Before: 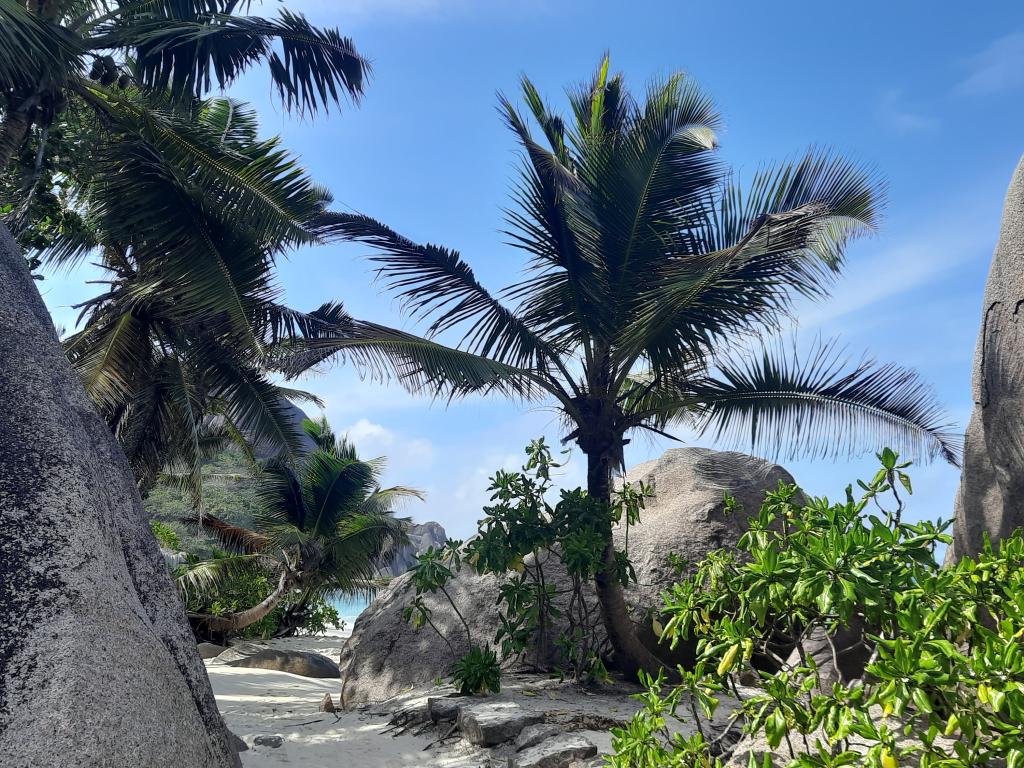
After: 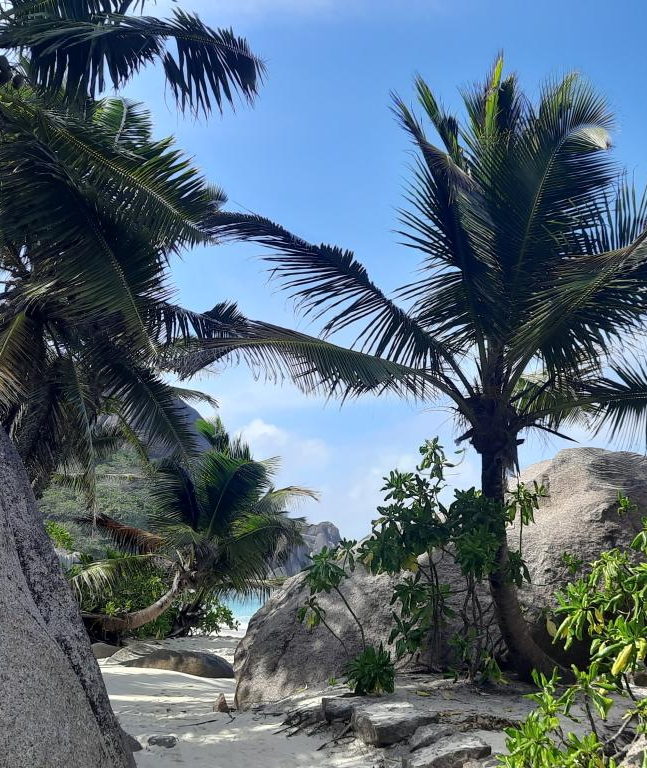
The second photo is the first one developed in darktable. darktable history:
crop: left 10.449%, right 26.342%
